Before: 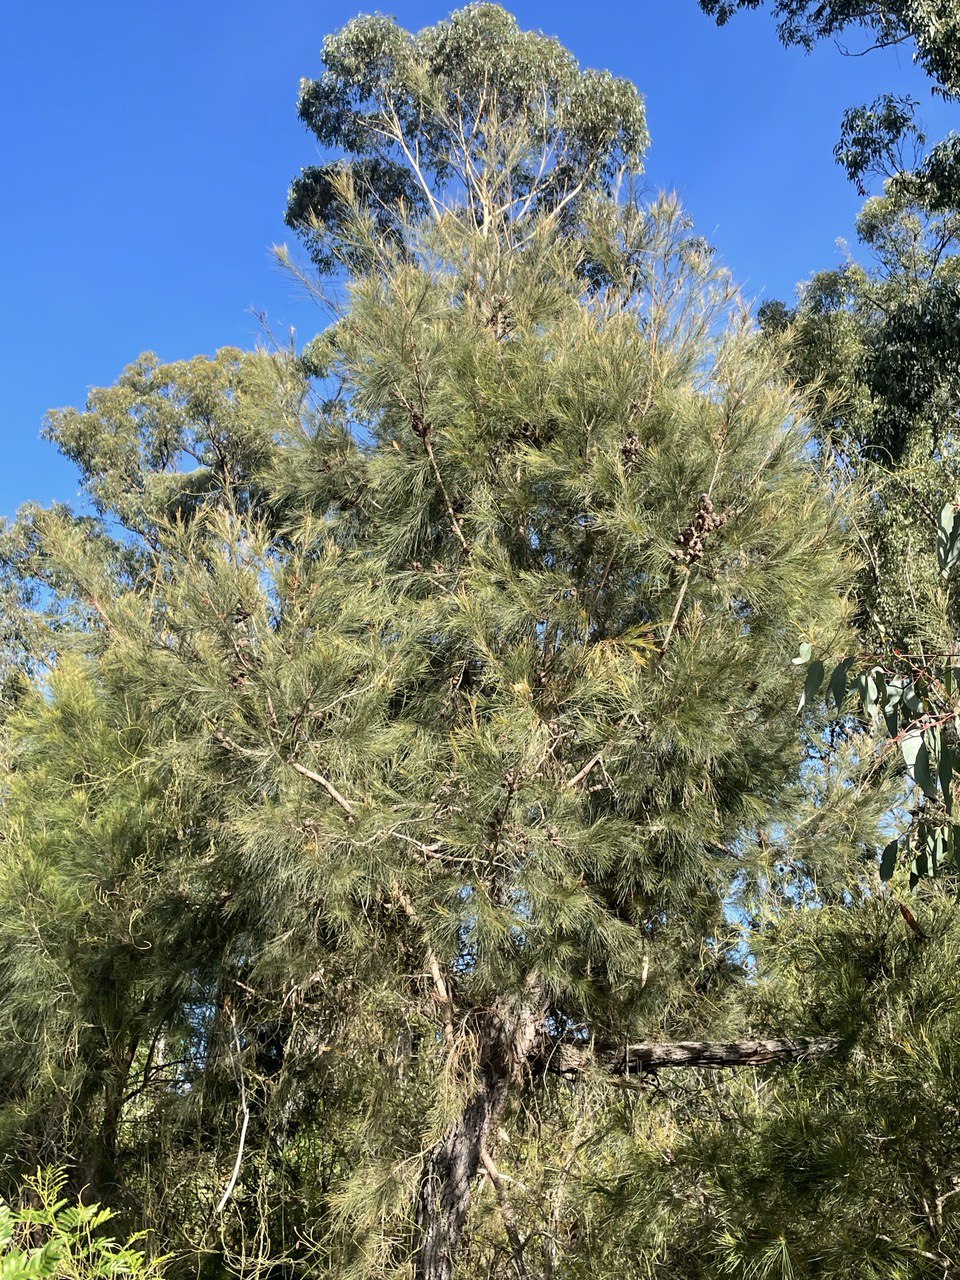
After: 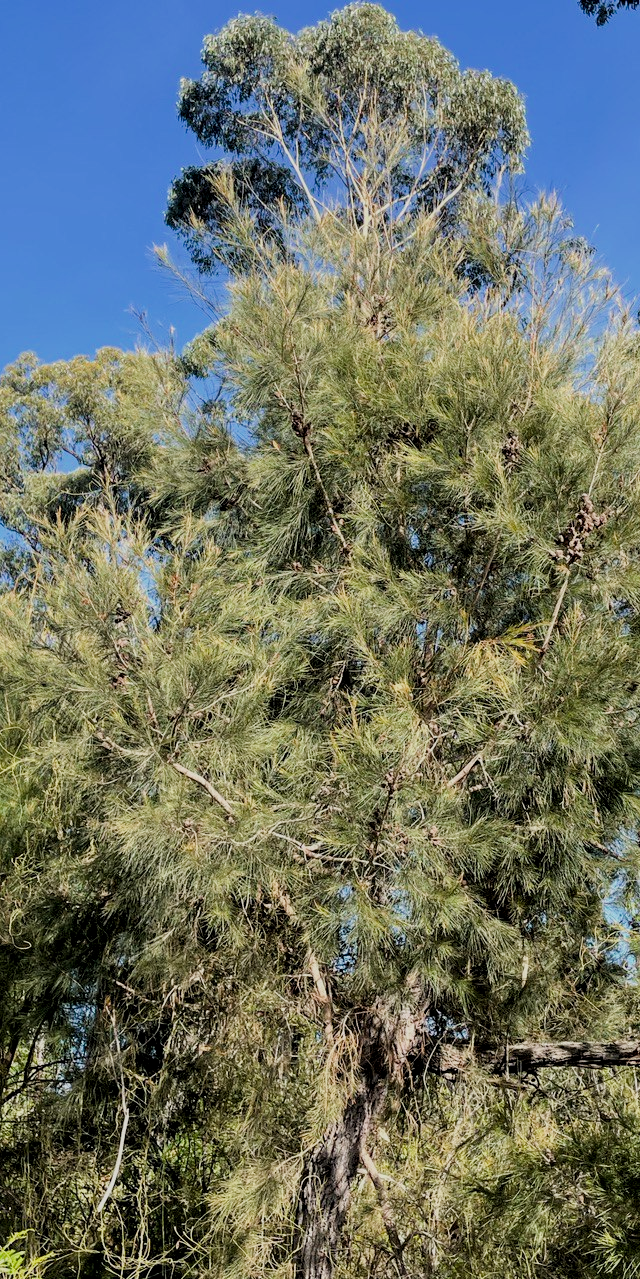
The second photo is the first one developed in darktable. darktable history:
filmic rgb: black relative exposure -7.65 EV, white relative exposure 4.56 EV, hardness 3.61
crop and rotate: left 12.537%, right 20.724%
local contrast: highlights 103%, shadows 97%, detail 131%, midtone range 0.2
